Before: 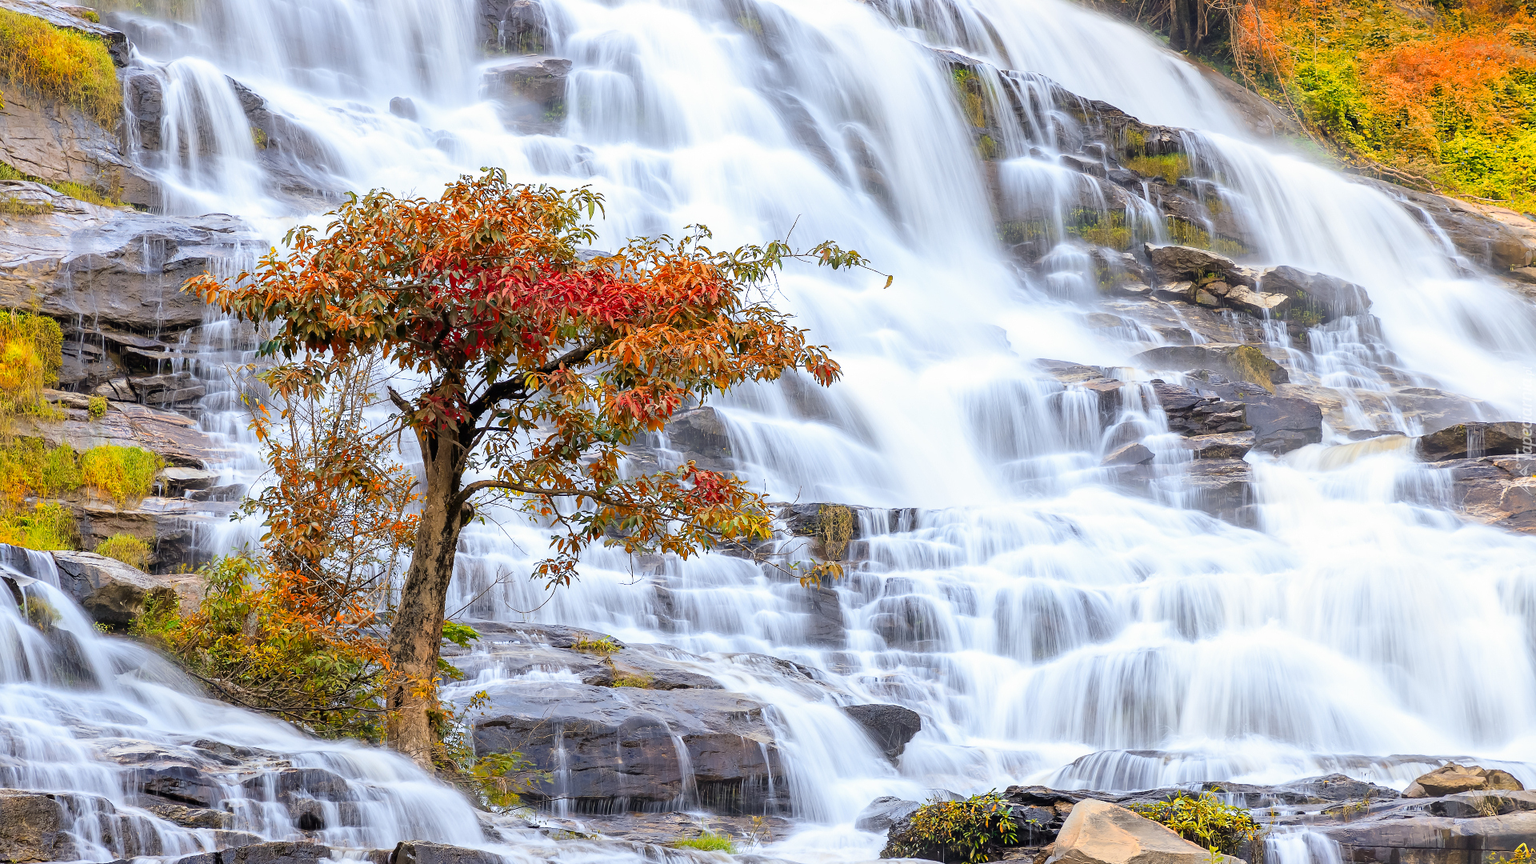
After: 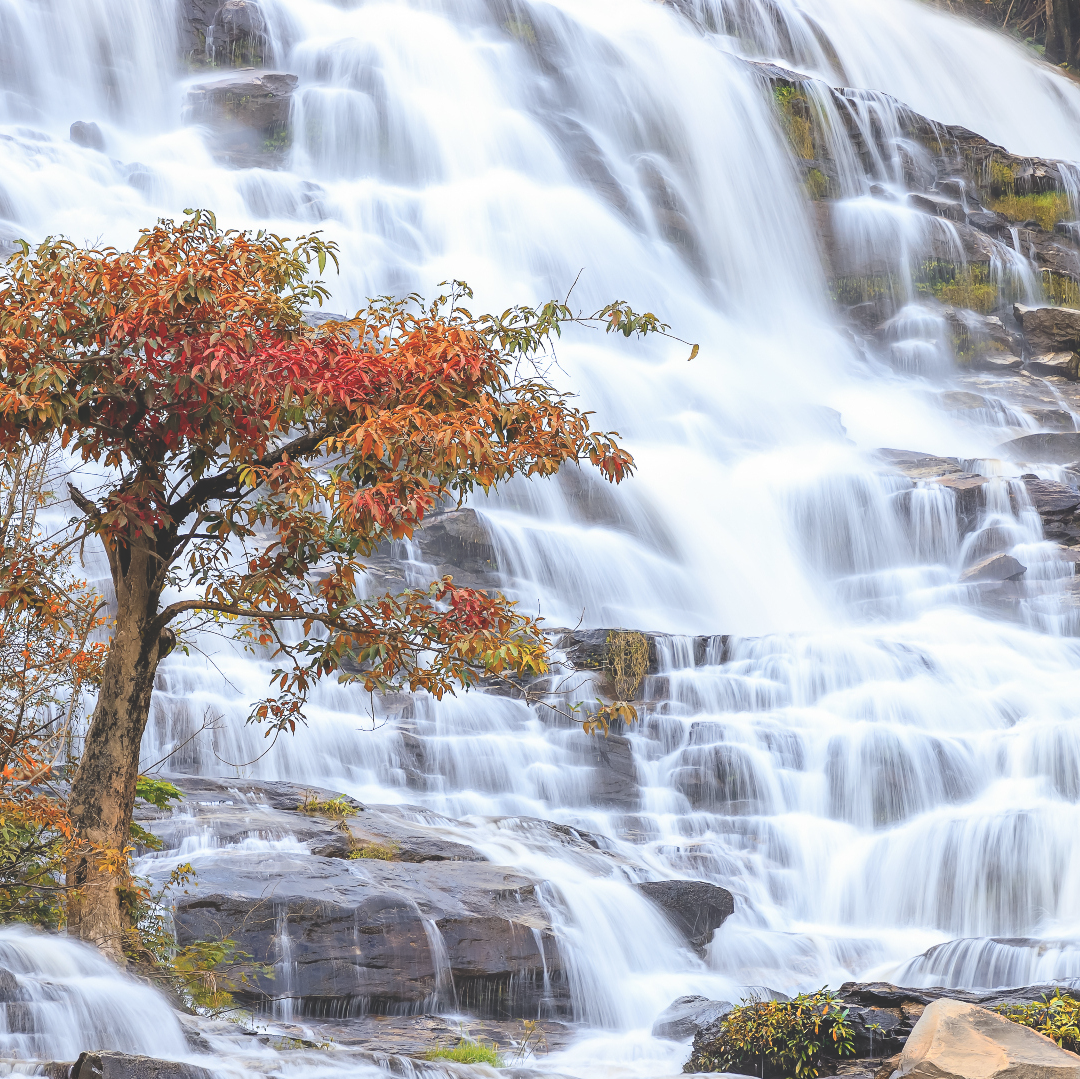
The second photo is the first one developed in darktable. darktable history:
exposure: black level correction -0.027, compensate exposure bias true, compensate highlight preservation false
crop: left 21.738%, right 21.988%, bottom 0.01%
contrast brightness saturation: saturation -0.083
